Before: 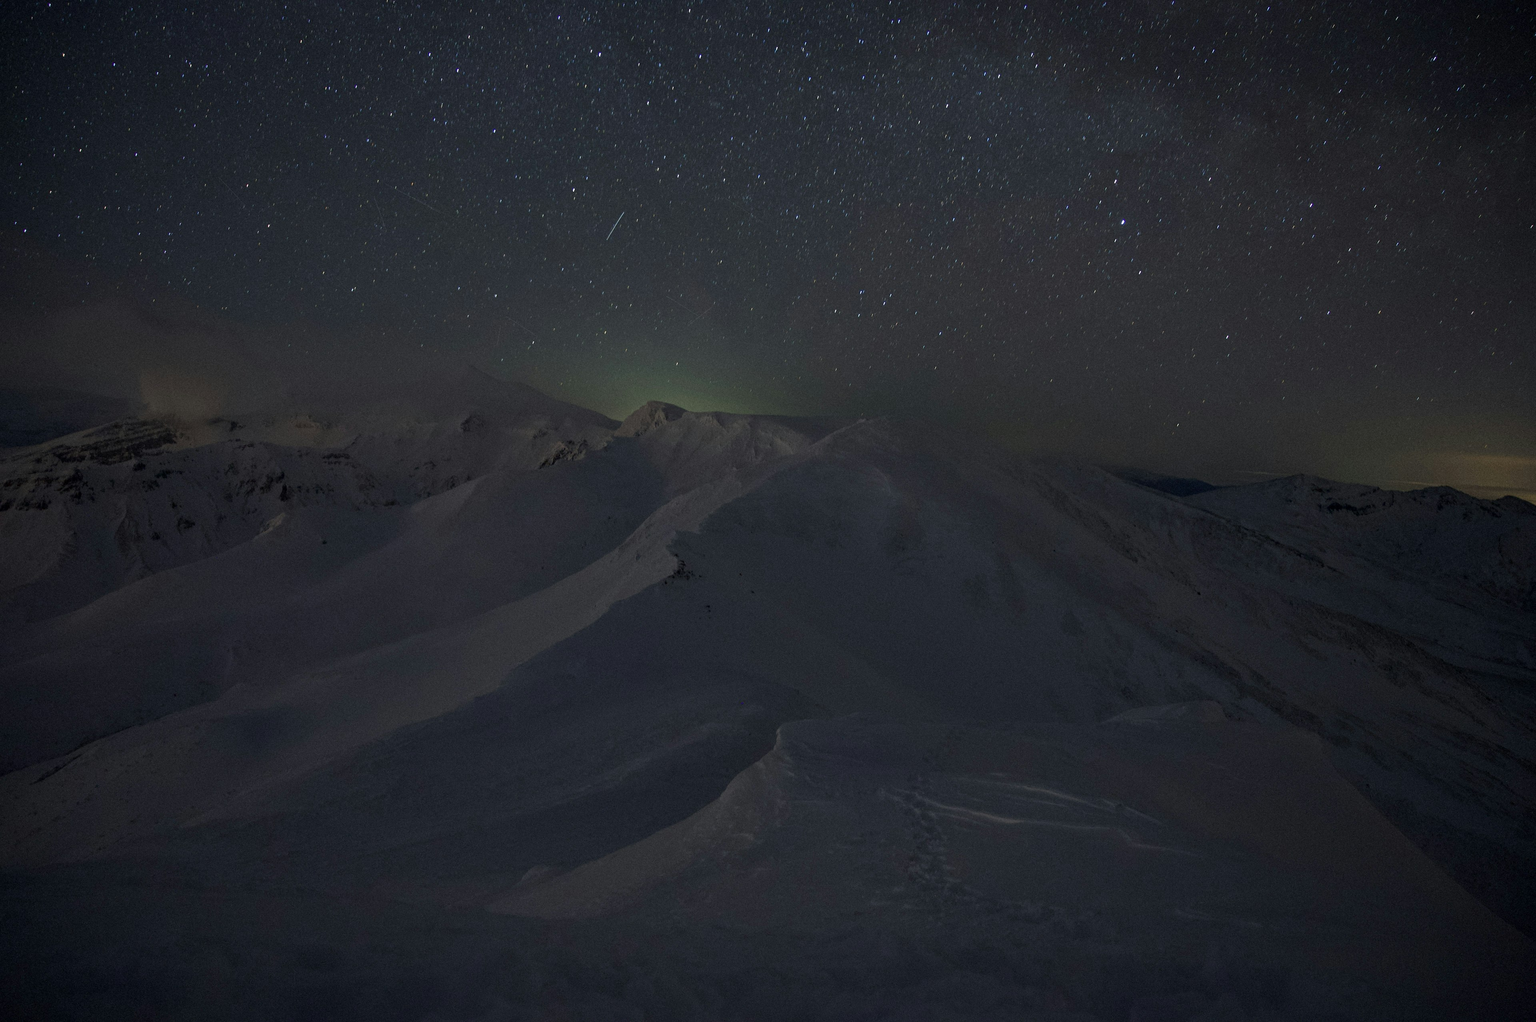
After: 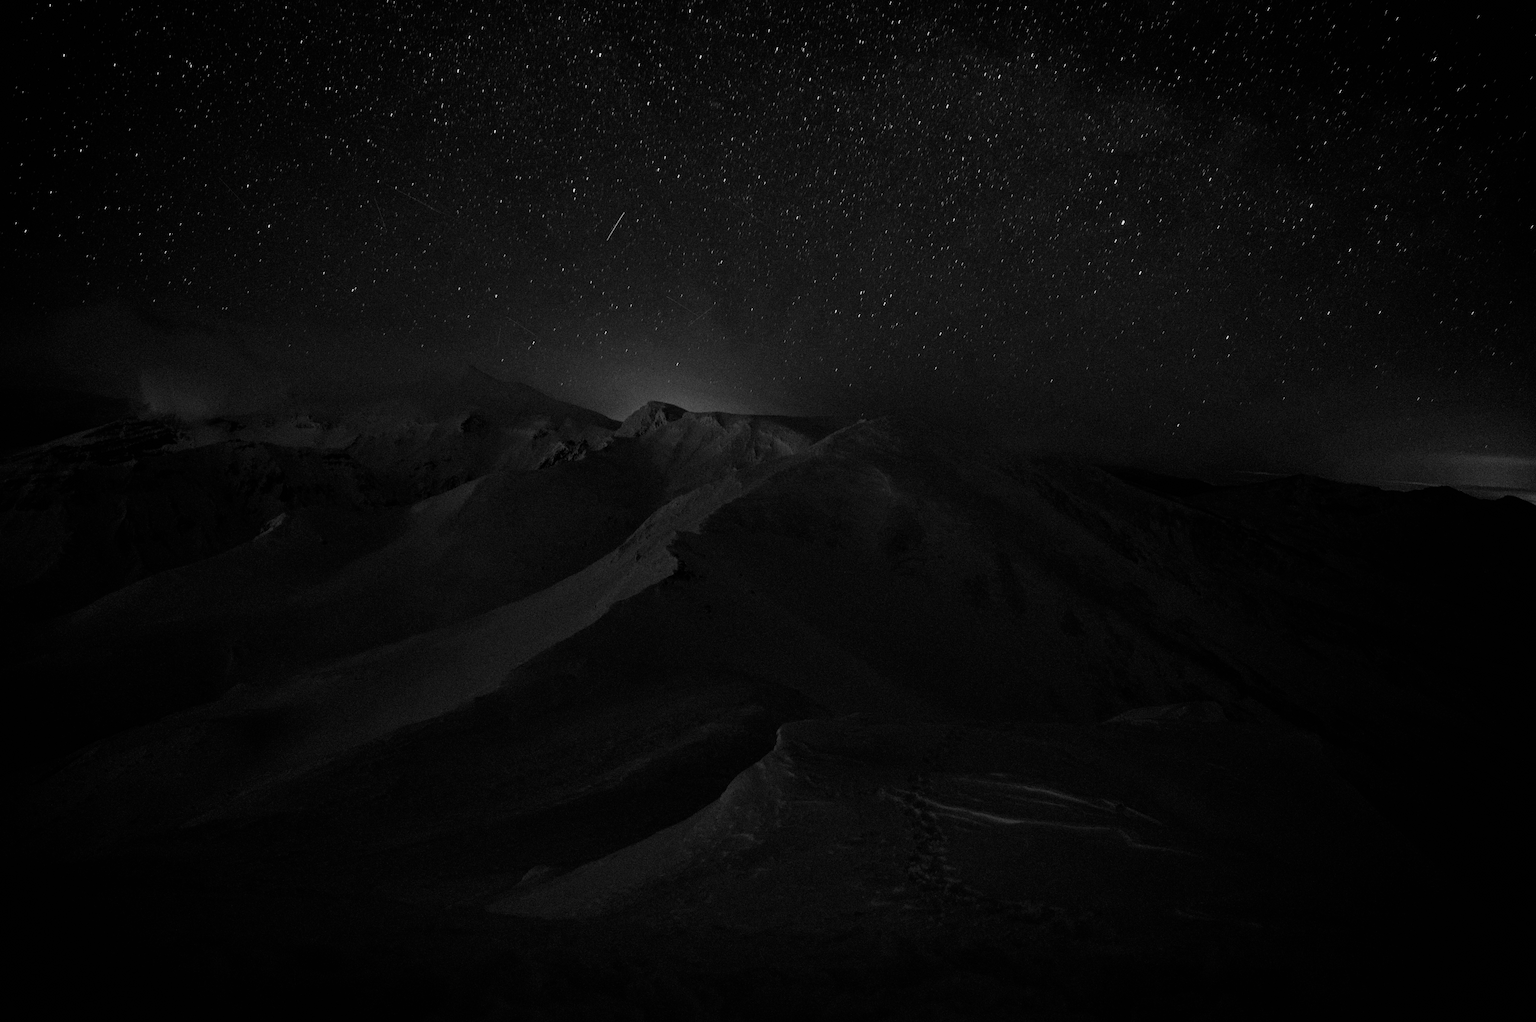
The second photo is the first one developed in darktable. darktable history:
filmic rgb: black relative exposure -5.07 EV, white relative exposure 3.51 EV, hardness 3.16, contrast 1.298, highlights saturation mix -49.96%, add noise in highlights 0, preserve chrominance no, color science v4 (2020)
